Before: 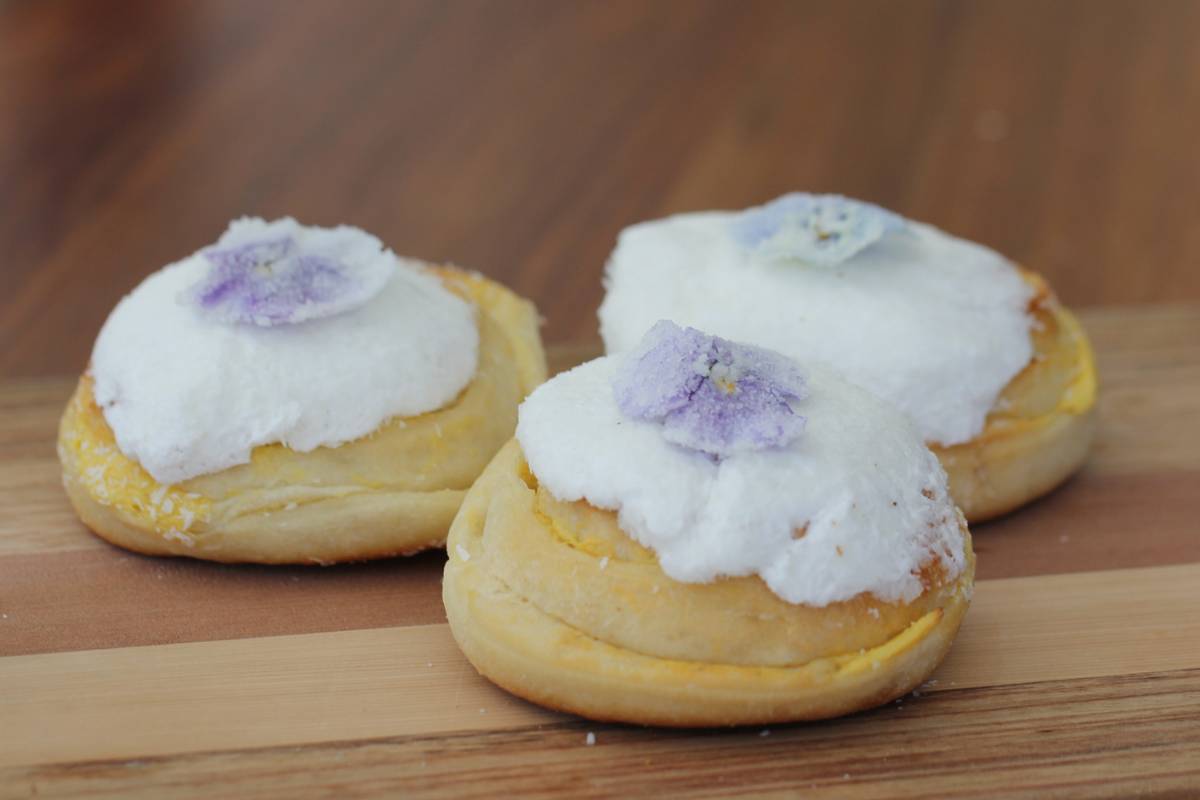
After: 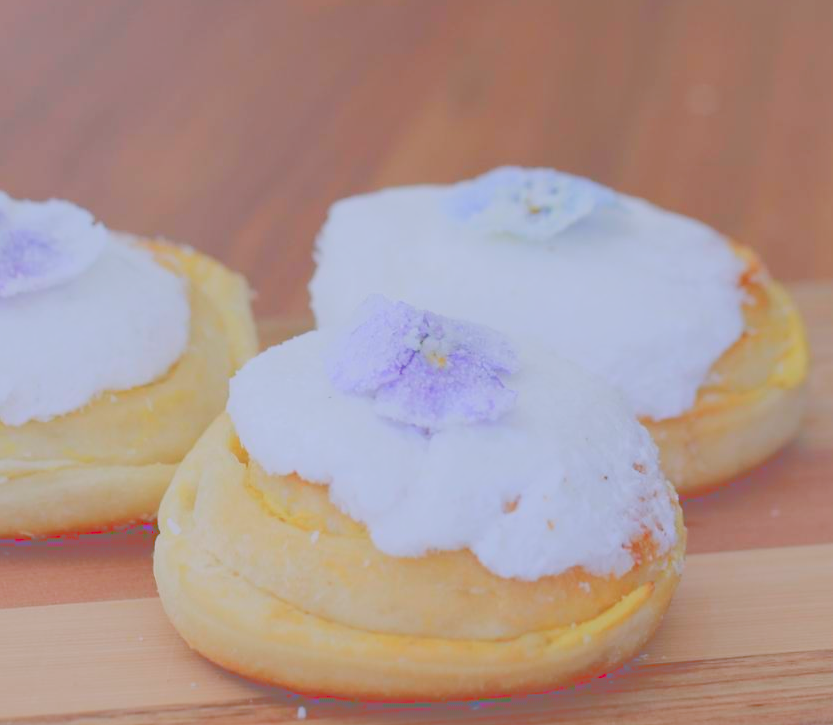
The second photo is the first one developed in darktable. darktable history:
contrast brightness saturation: contrast 0.053, brightness 0.062, saturation 0.007
crop and rotate: left 24.111%, top 3.287%, right 6.445%, bottom 5.989%
color calibration: illuminant as shot in camera, x 0.362, y 0.384, temperature 4538.47 K
tone curve: curves: ch0 [(0, 0) (0.003, 0.439) (0.011, 0.439) (0.025, 0.439) (0.044, 0.439) (0.069, 0.439) (0.1, 0.439) (0.136, 0.44) (0.177, 0.444) (0.224, 0.45) (0.277, 0.462) (0.335, 0.487) (0.399, 0.528) (0.468, 0.577) (0.543, 0.621) (0.623, 0.669) (0.709, 0.715) (0.801, 0.764) (0.898, 0.804) (1, 1)], color space Lab, linked channels, preserve colors none
